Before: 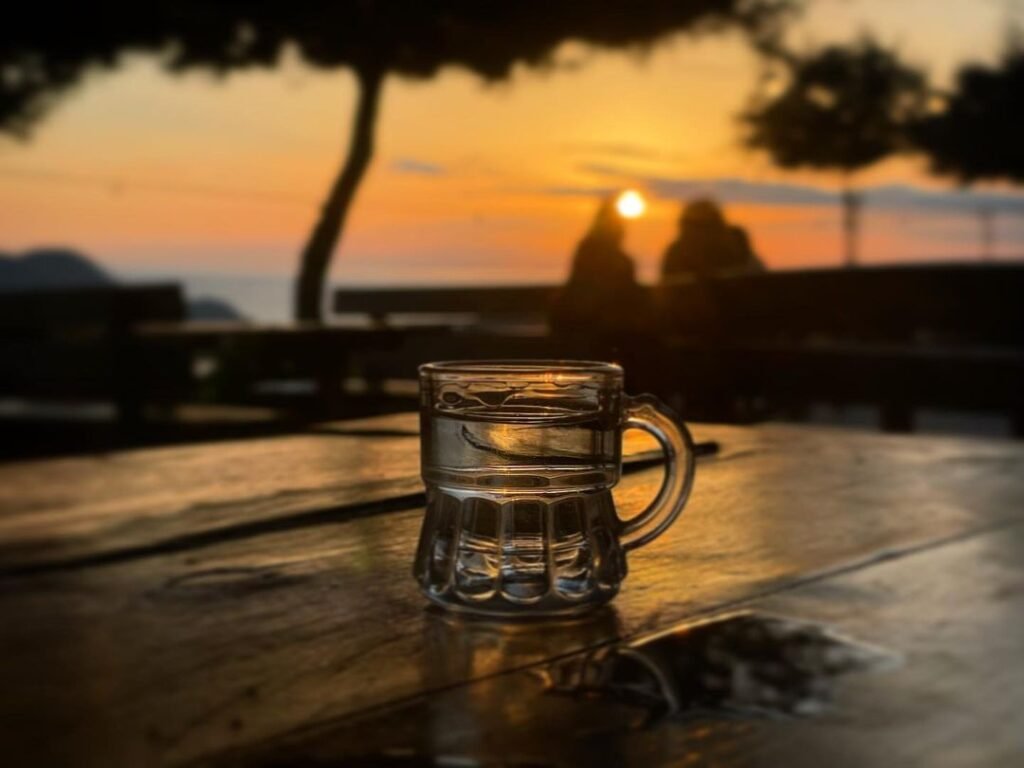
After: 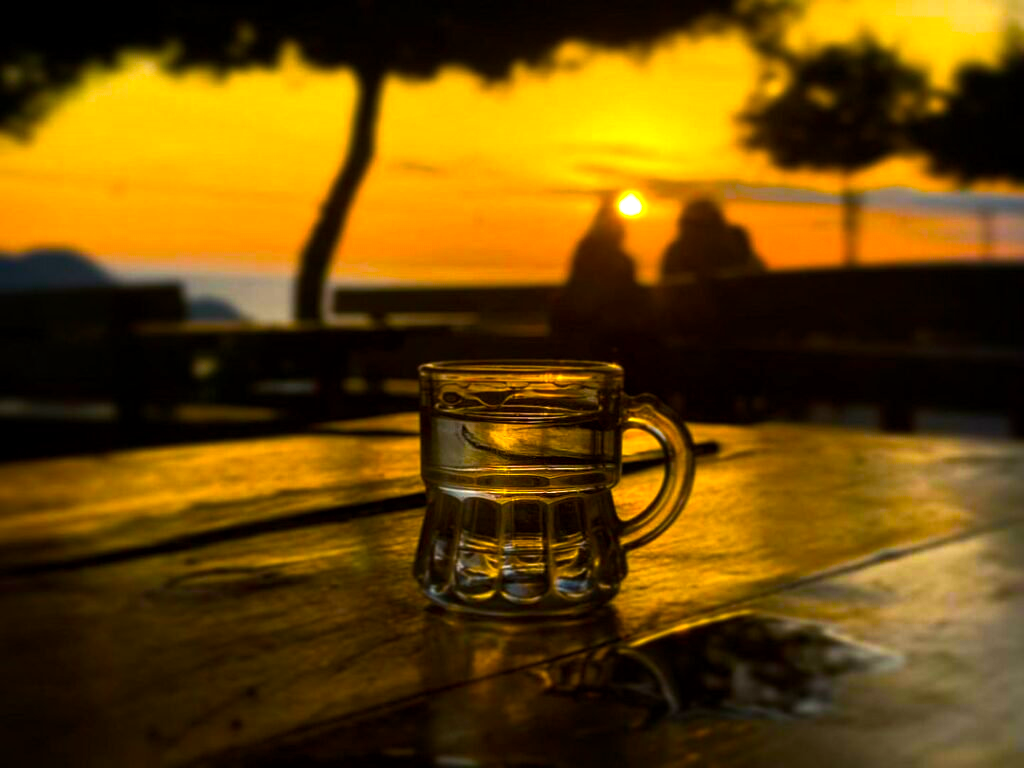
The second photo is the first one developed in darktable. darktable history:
local contrast: mode bilateral grid, contrast 20, coarseness 50, detail 120%, midtone range 0.2
color balance rgb: linear chroma grading › shadows -40%, linear chroma grading › highlights 40%, linear chroma grading › global chroma 45%, linear chroma grading › mid-tones -30%, perceptual saturation grading › global saturation 55%, perceptual saturation grading › highlights -50%, perceptual saturation grading › mid-tones 40%, perceptual saturation grading › shadows 30%, perceptual brilliance grading › global brilliance 20%, perceptual brilliance grading › shadows -40%, global vibrance 35%
